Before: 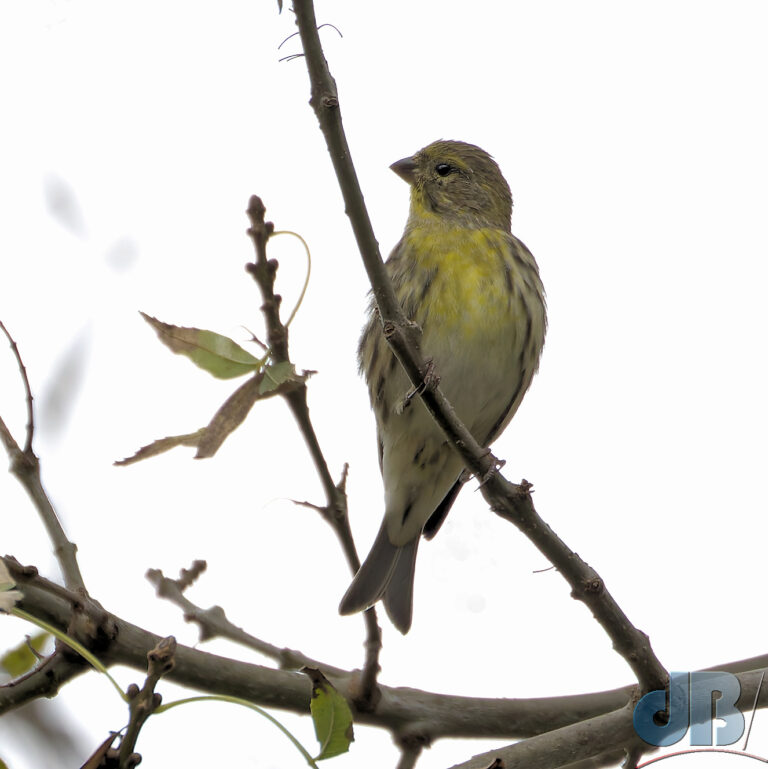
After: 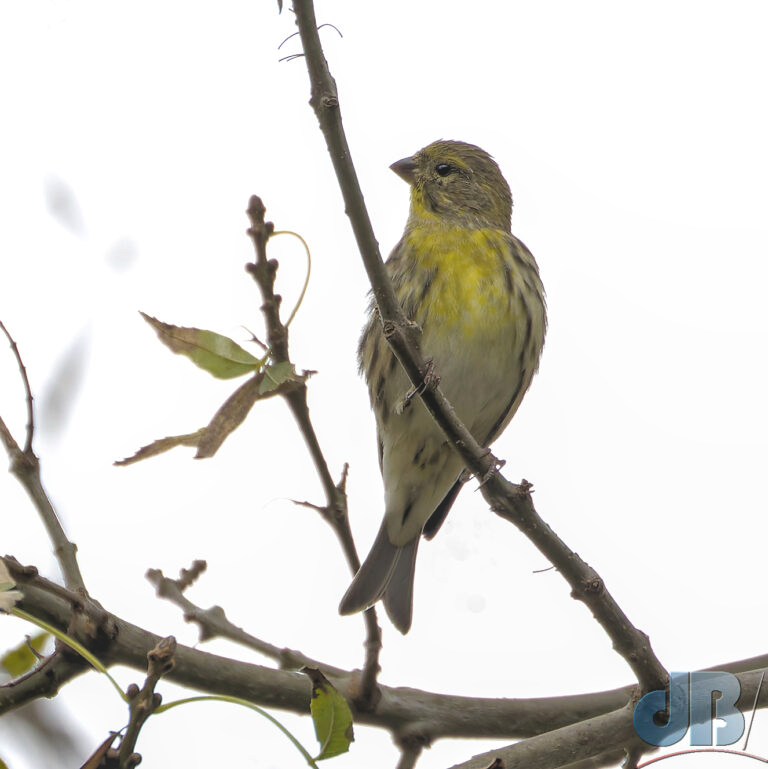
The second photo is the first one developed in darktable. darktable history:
contrast brightness saturation: contrast 0.06, brightness -0.01, saturation -0.23
color balance rgb: perceptual saturation grading › global saturation 30%, global vibrance 20%
exposure: black level correction -0.008, exposure 0.067 EV, compensate highlight preservation false
local contrast: detail 110%
